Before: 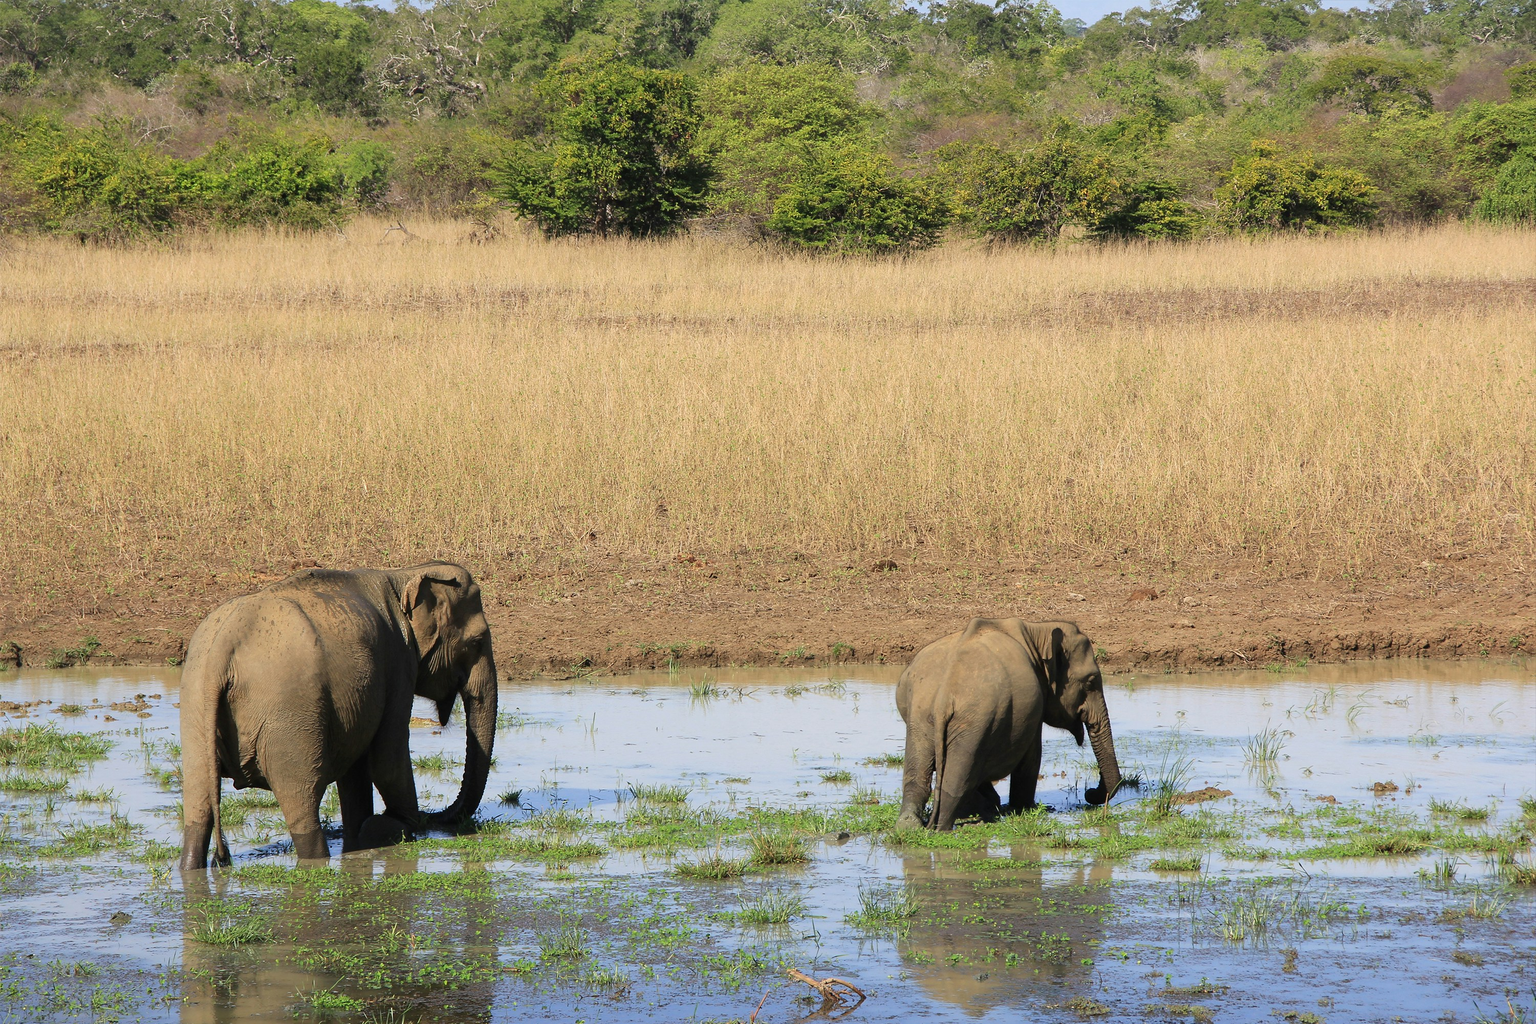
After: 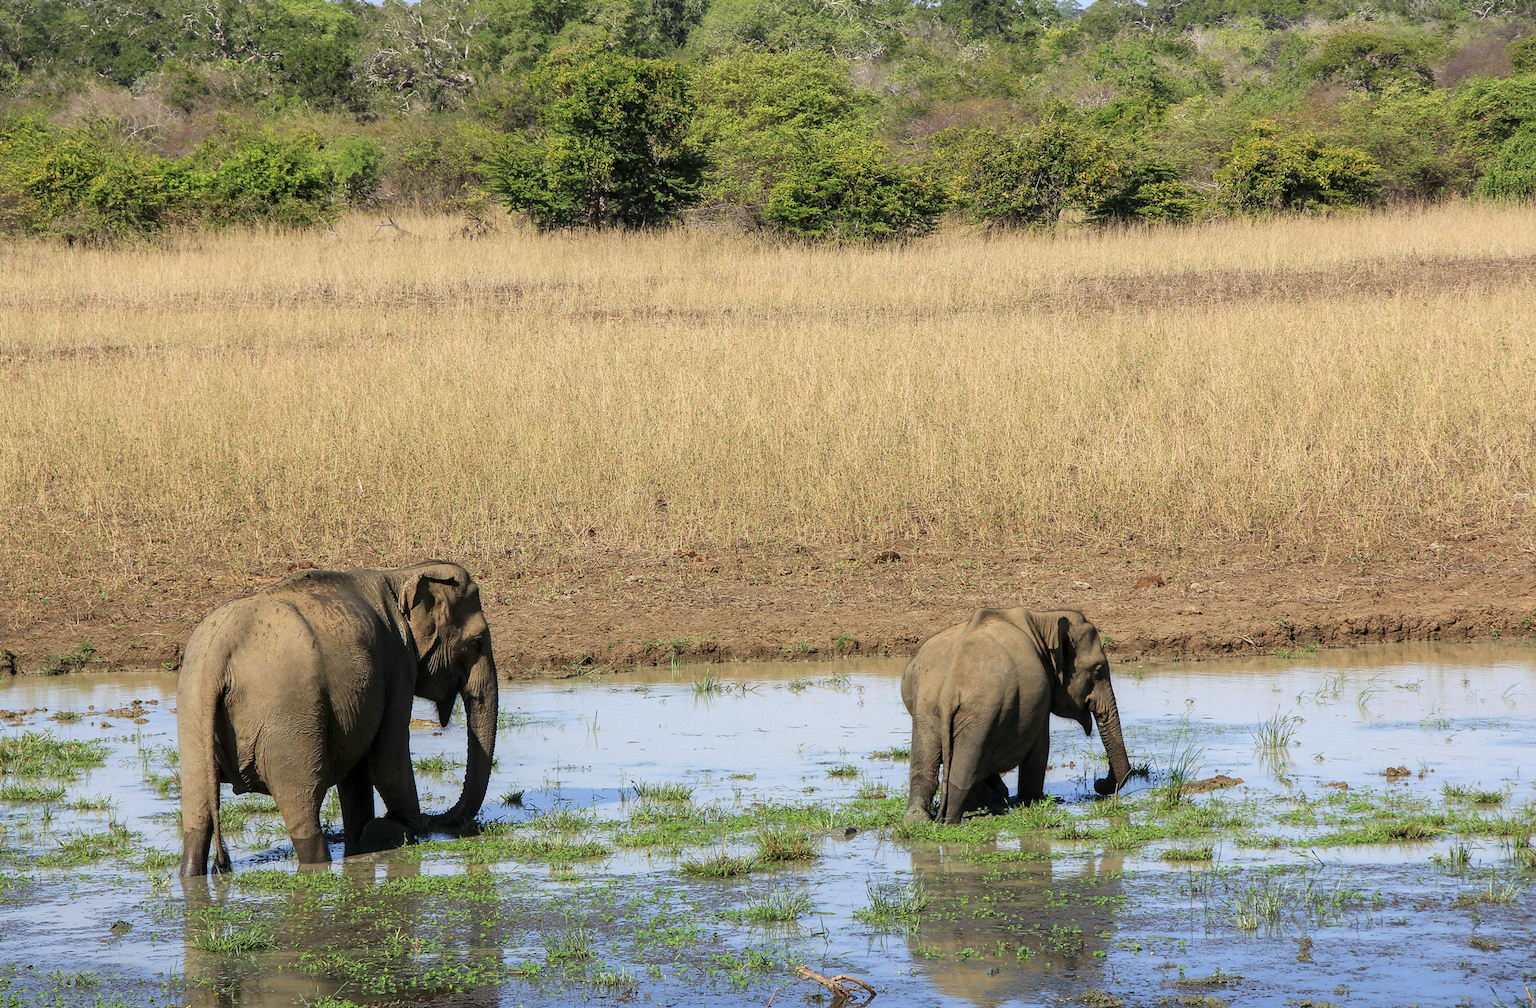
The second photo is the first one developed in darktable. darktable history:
local contrast: on, module defaults
white balance: red 0.982, blue 1.018
rotate and perspective: rotation -1°, crop left 0.011, crop right 0.989, crop top 0.025, crop bottom 0.975
